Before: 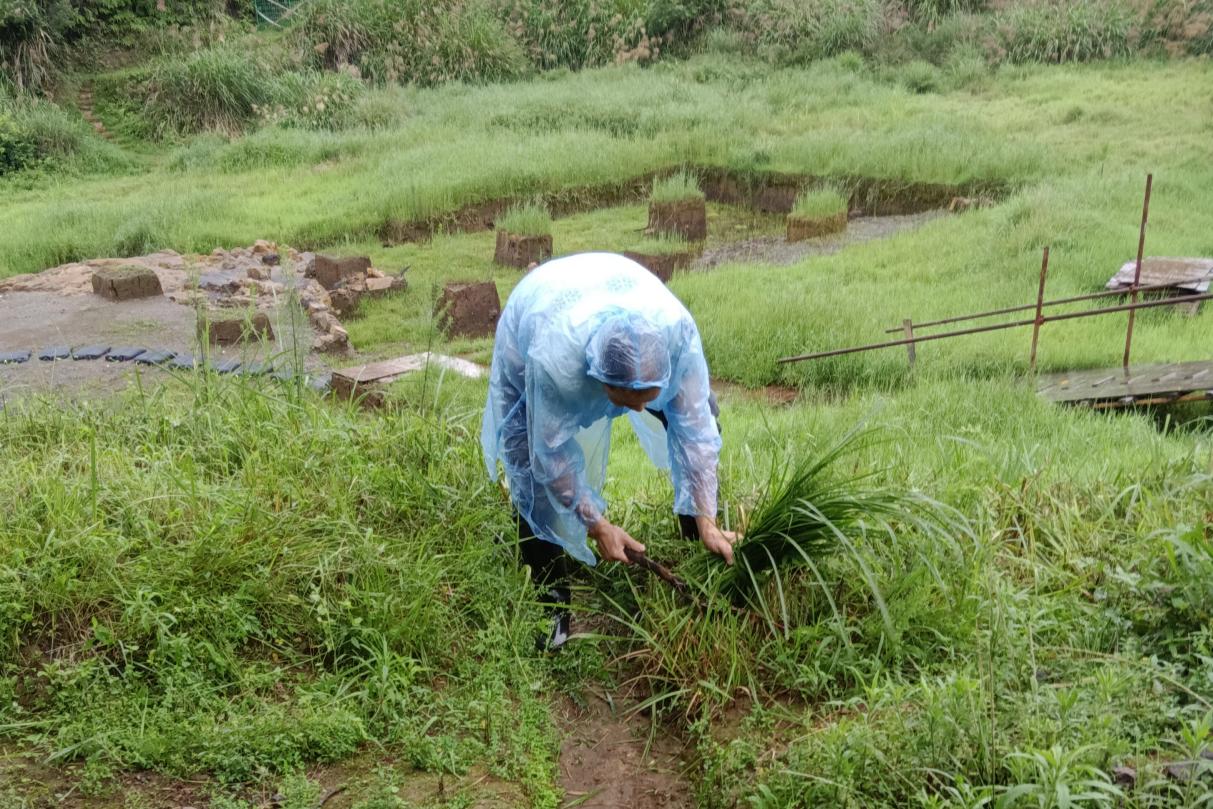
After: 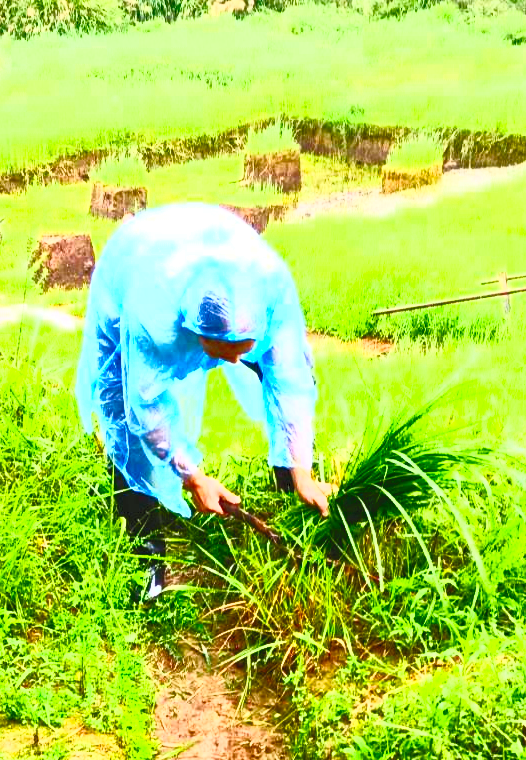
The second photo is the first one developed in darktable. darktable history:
contrast brightness saturation: contrast 1, brightness 1, saturation 1
color balance rgb: perceptual saturation grading › global saturation 20%, perceptual saturation grading › highlights -25%, perceptual saturation grading › shadows 50%
exposure: exposure 0.485 EV, compensate highlight preservation false
crop: left 33.452%, top 6.025%, right 23.155%
